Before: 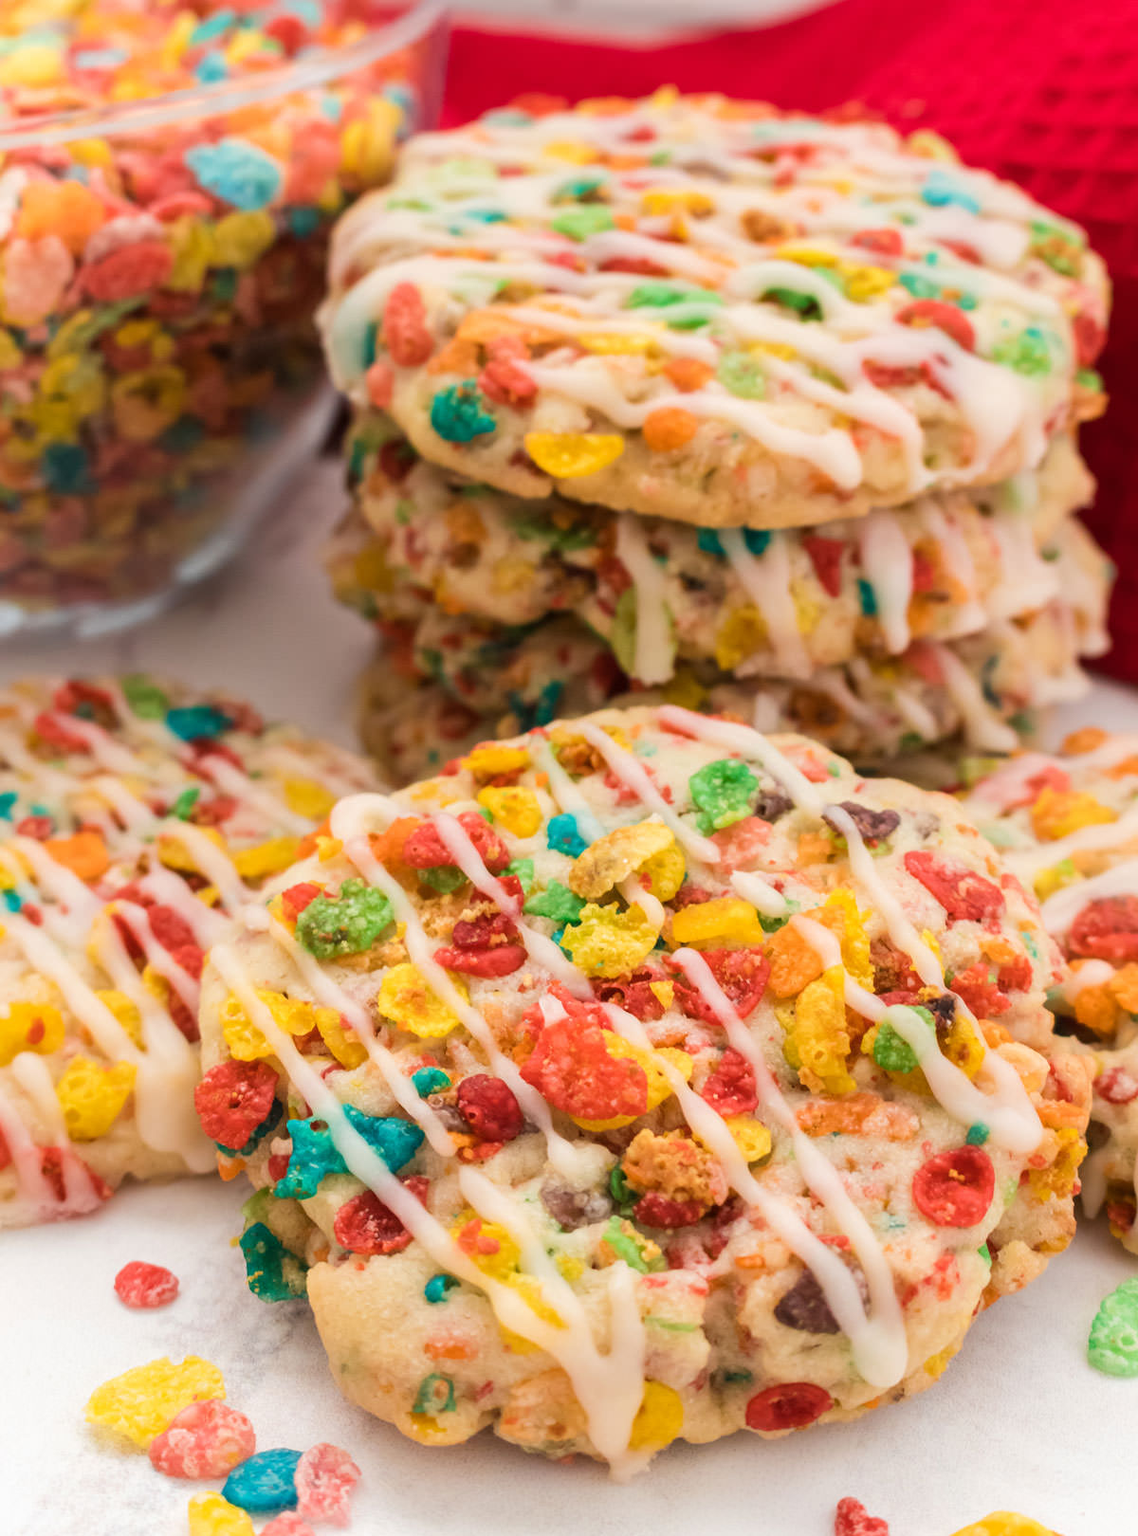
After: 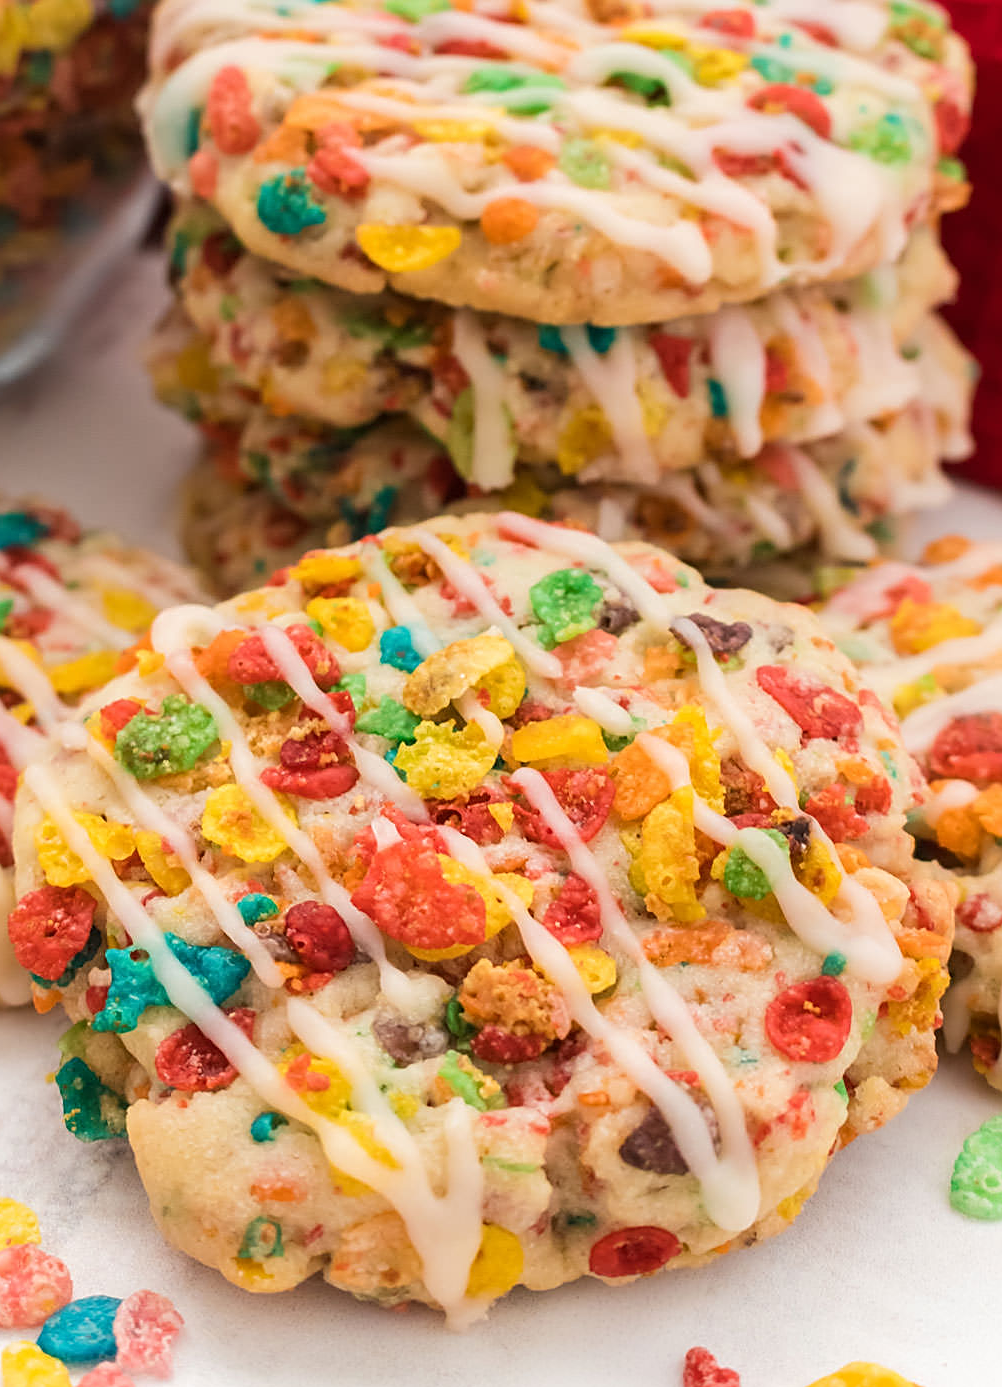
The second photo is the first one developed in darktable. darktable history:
crop: left 16.418%, top 14.337%
sharpen: on, module defaults
exposure: compensate highlight preservation false
